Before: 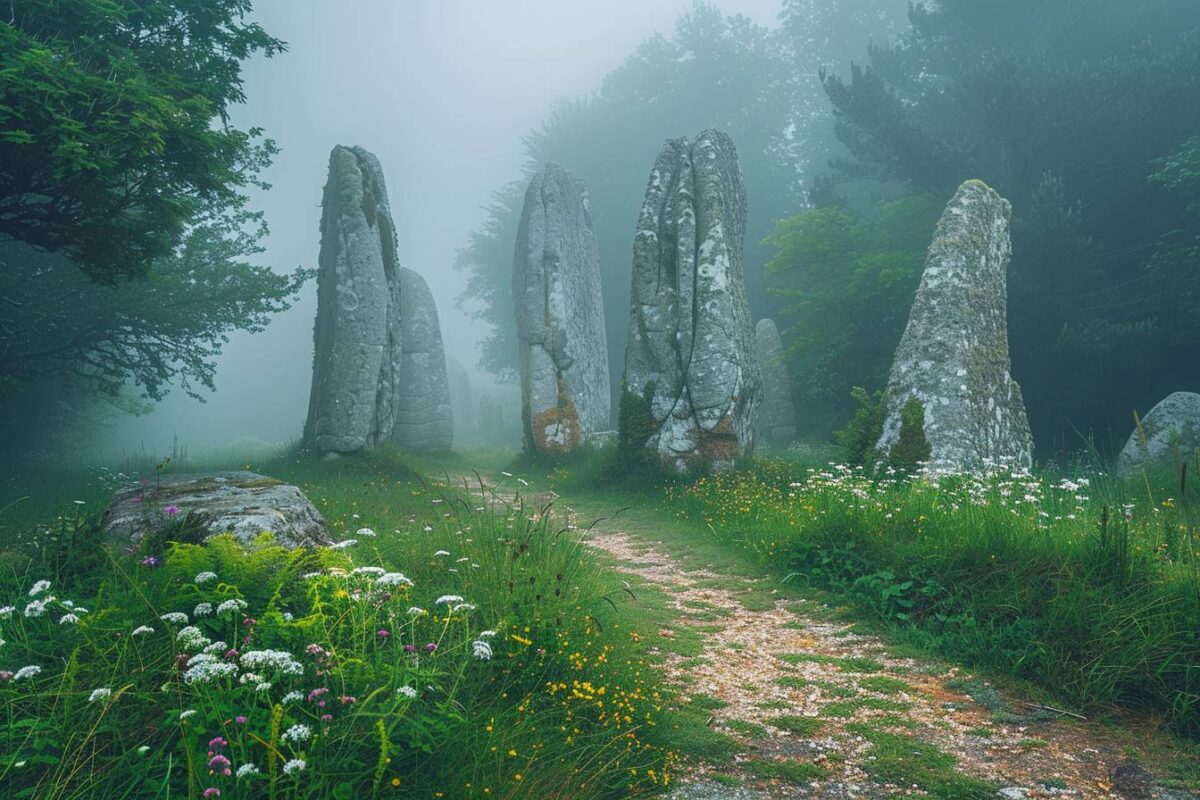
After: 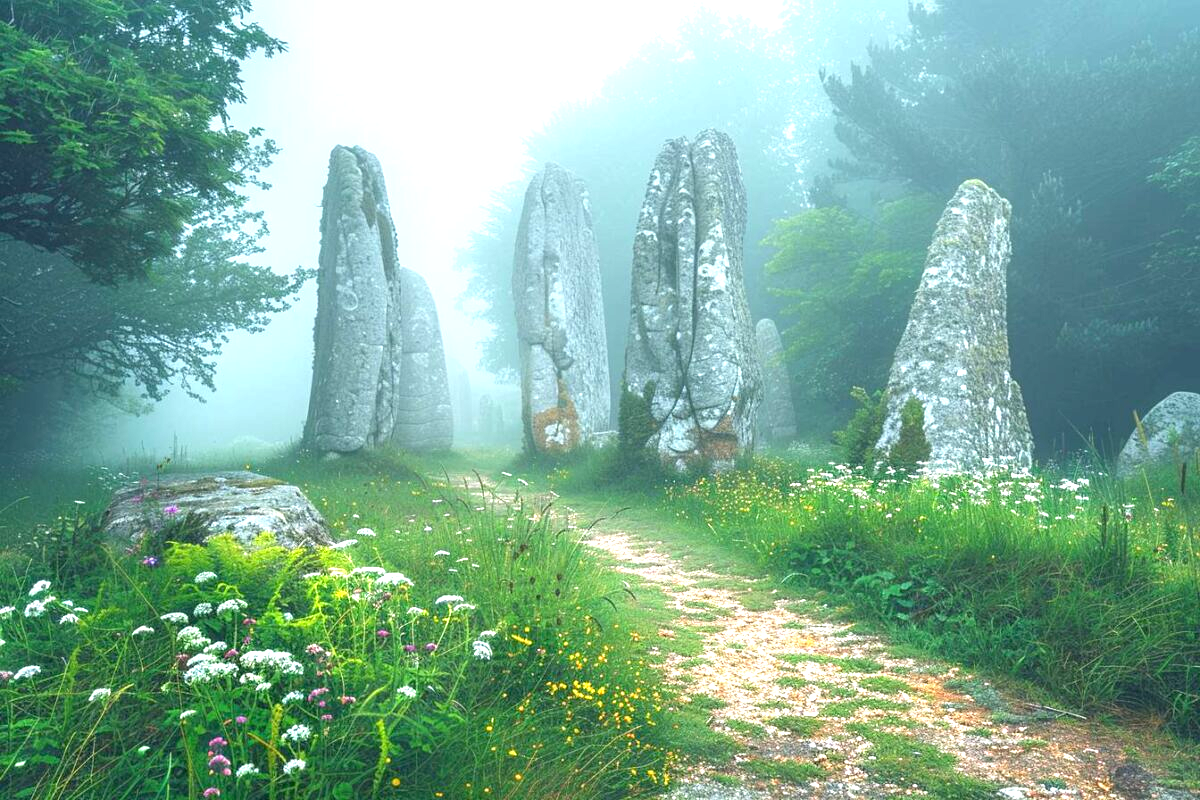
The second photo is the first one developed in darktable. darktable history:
exposure: black level correction 0.001, exposure 1.316 EV, compensate exposure bias true, compensate highlight preservation false
